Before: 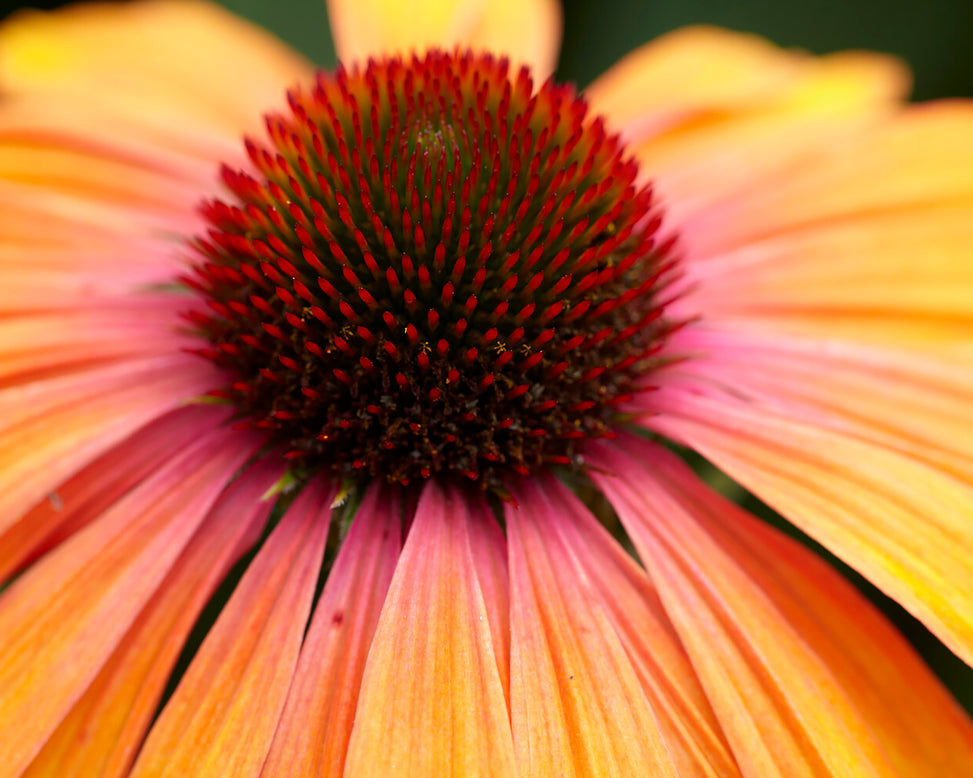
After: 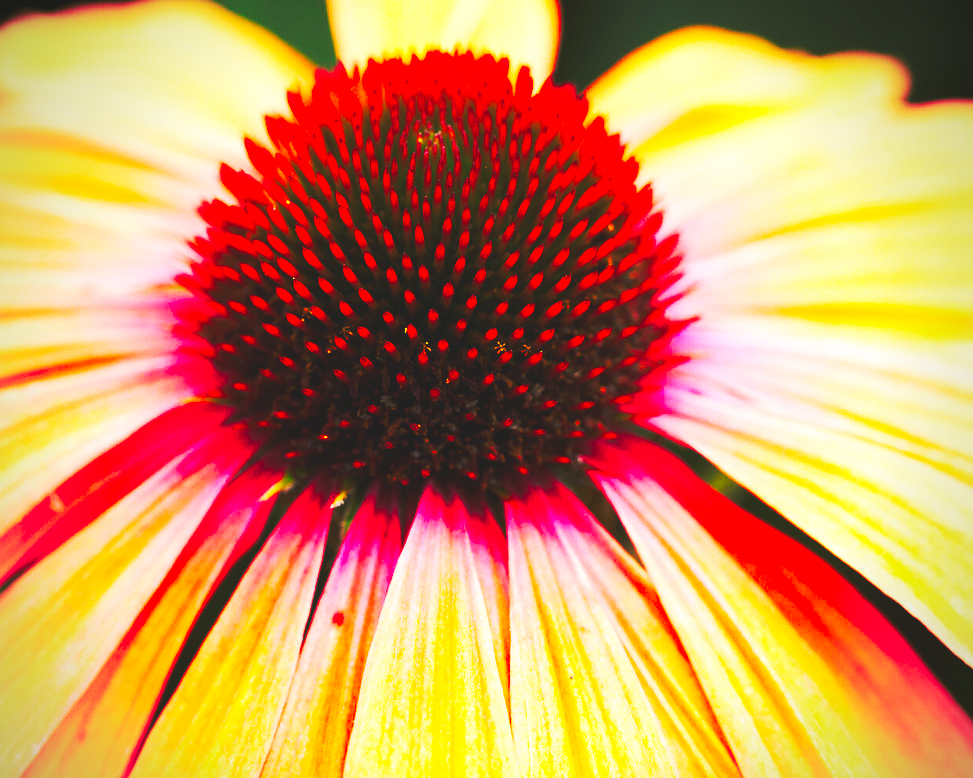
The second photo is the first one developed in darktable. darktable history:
color correction: saturation 1.32
exposure: exposure 0 EV, compensate highlight preservation false
vignetting: fall-off radius 60.92%
base curve: curves: ch0 [(0, 0.015) (0.085, 0.116) (0.134, 0.298) (0.19, 0.545) (0.296, 0.764) (0.599, 0.982) (1, 1)], preserve colors none
